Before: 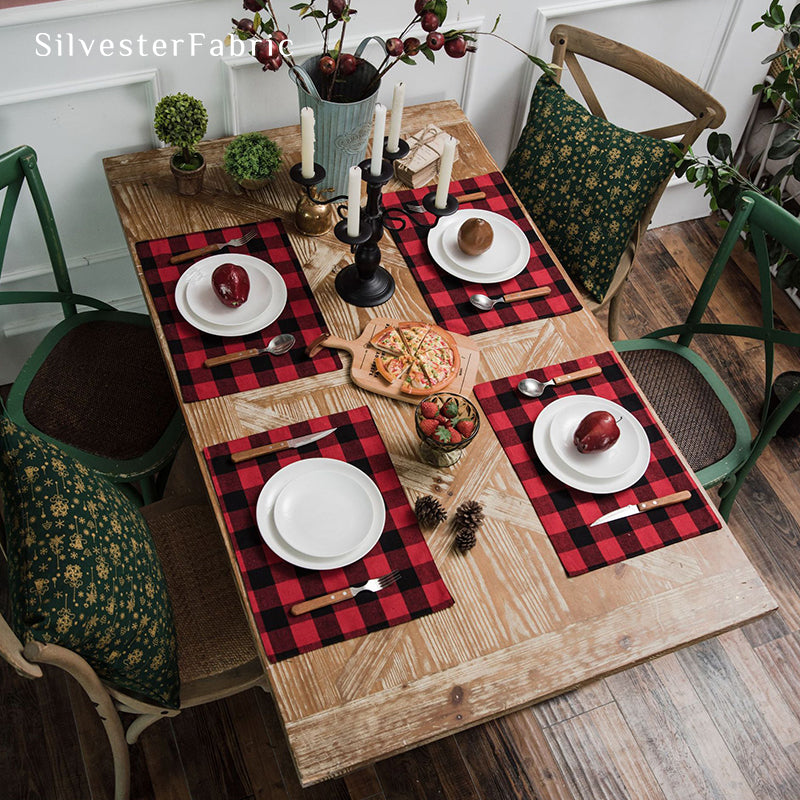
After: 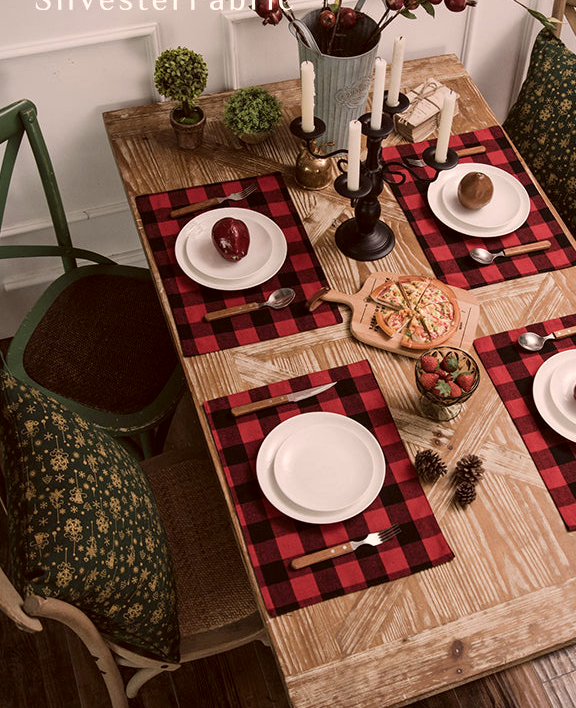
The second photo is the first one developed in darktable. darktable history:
color correction: highlights a* 10.17, highlights b* 9.79, shadows a* 8.23, shadows b* 8.37, saturation 0.806
crop: top 5.776%, right 27.893%, bottom 5.645%
